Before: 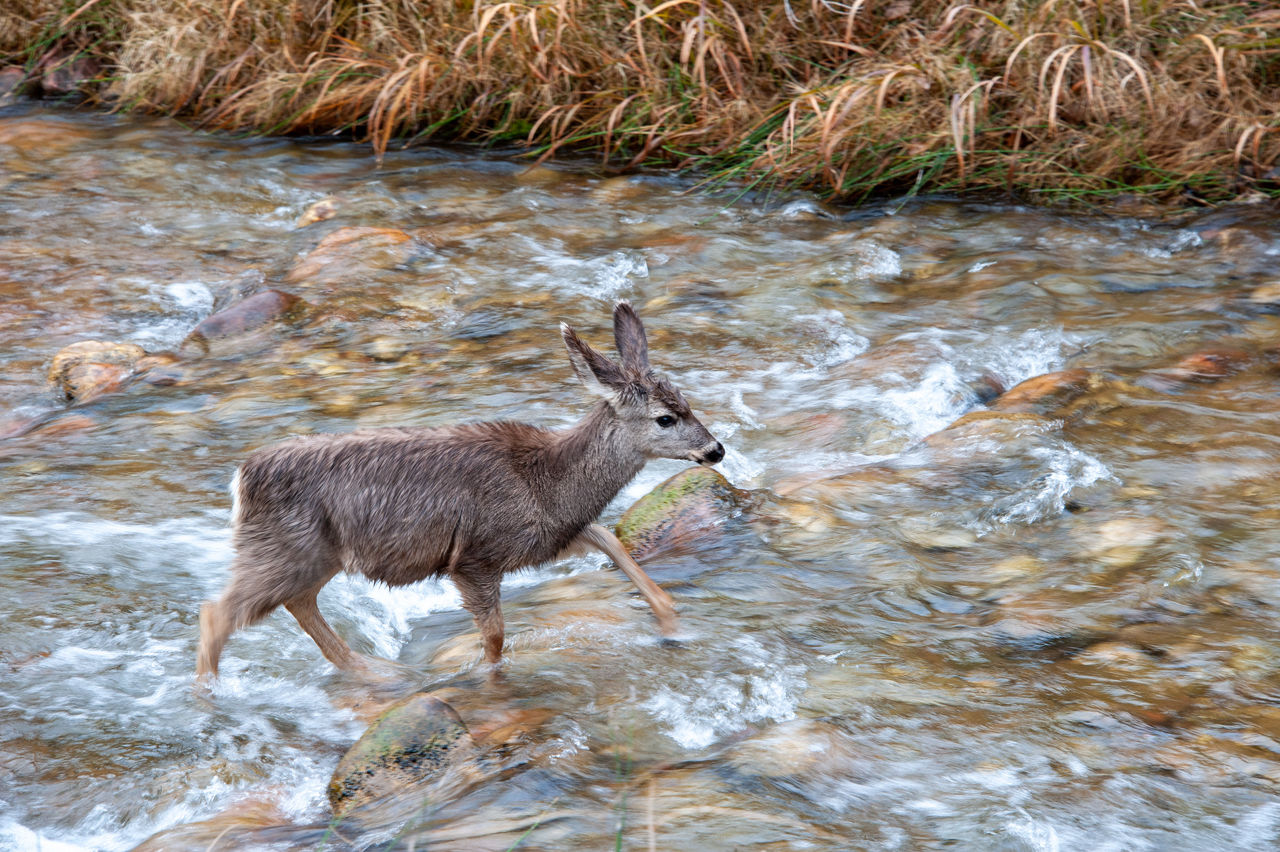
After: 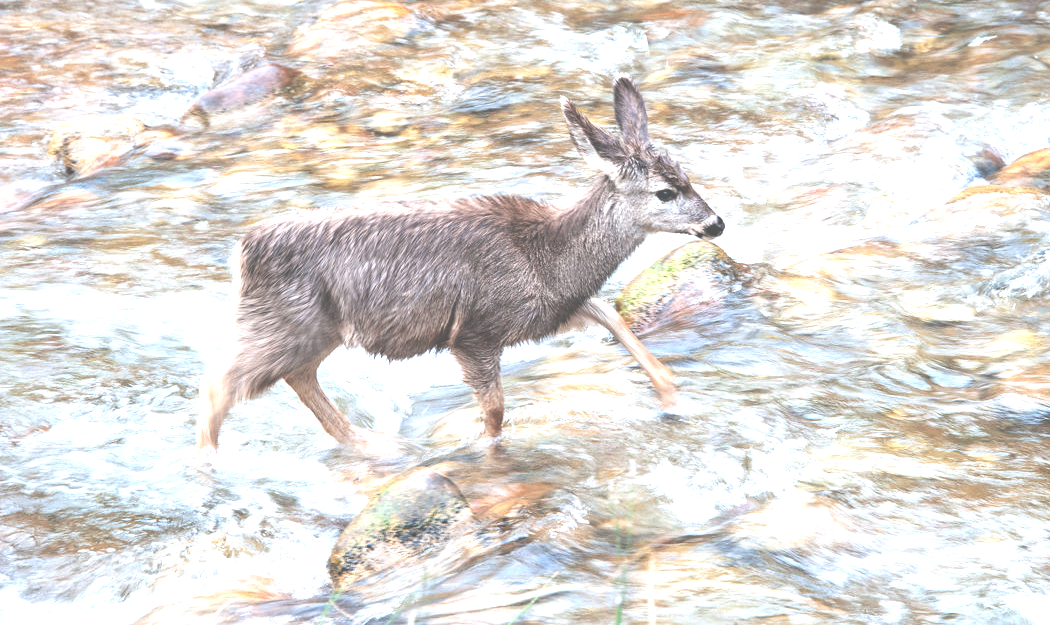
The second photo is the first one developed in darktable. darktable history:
exposure: black level correction -0.071, exposure 0.5 EV, compensate highlight preservation false
tone equalizer: -8 EV -0.75 EV, -7 EV -0.7 EV, -6 EV -0.6 EV, -5 EV -0.4 EV, -3 EV 0.4 EV, -2 EV 0.6 EV, -1 EV 0.7 EV, +0 EV 0.75 EV, edges refinement/feathering 500, mask exposure compensation -1.57 EV, preserve details no
crop: top 26.531%, right 17.959%
